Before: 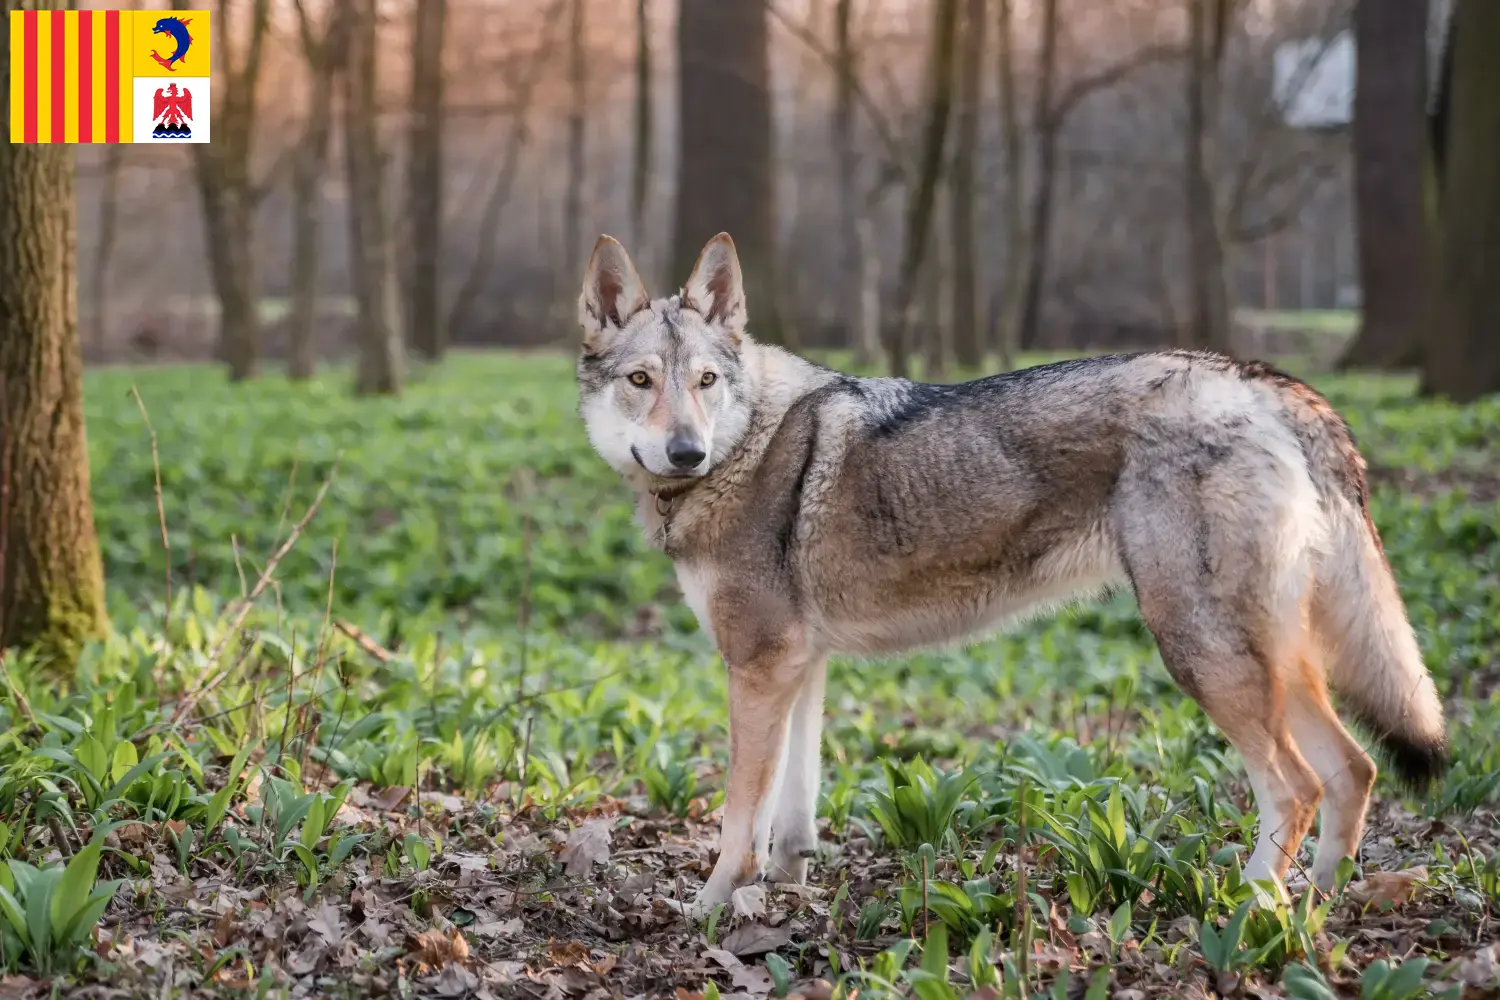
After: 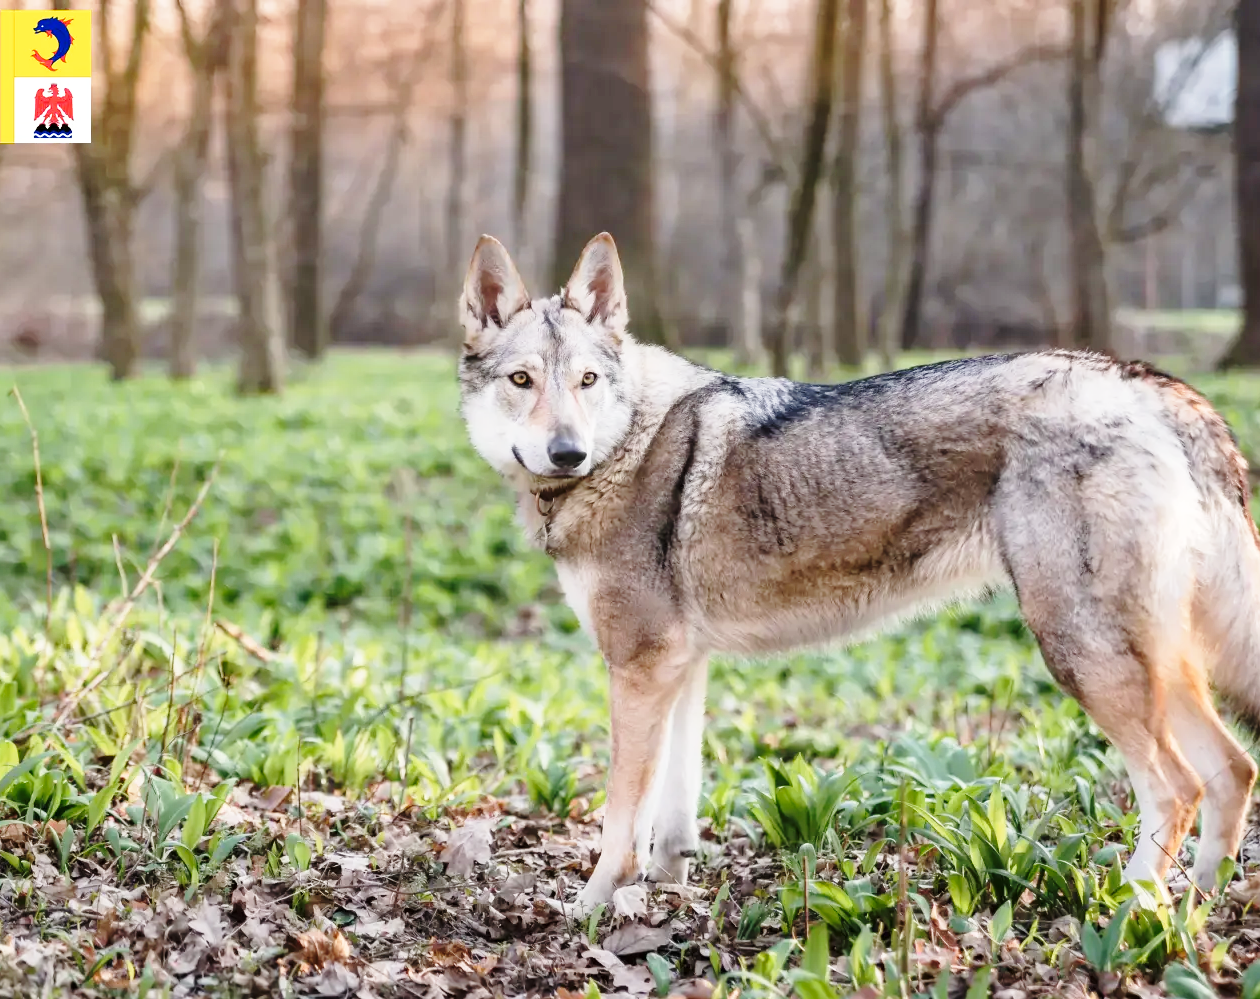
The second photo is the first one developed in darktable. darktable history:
contrast brightness saturation: saturation -0.055
crop: left 7.954%, right 7.388%
base curve: curves: ch0 [(0, 0) (0.028, 0.03) (0.121, 0.232) (0.46, 0.748) (0.859, 0.968) (1, 1)], exposure shift 0.582, preserve colors none
